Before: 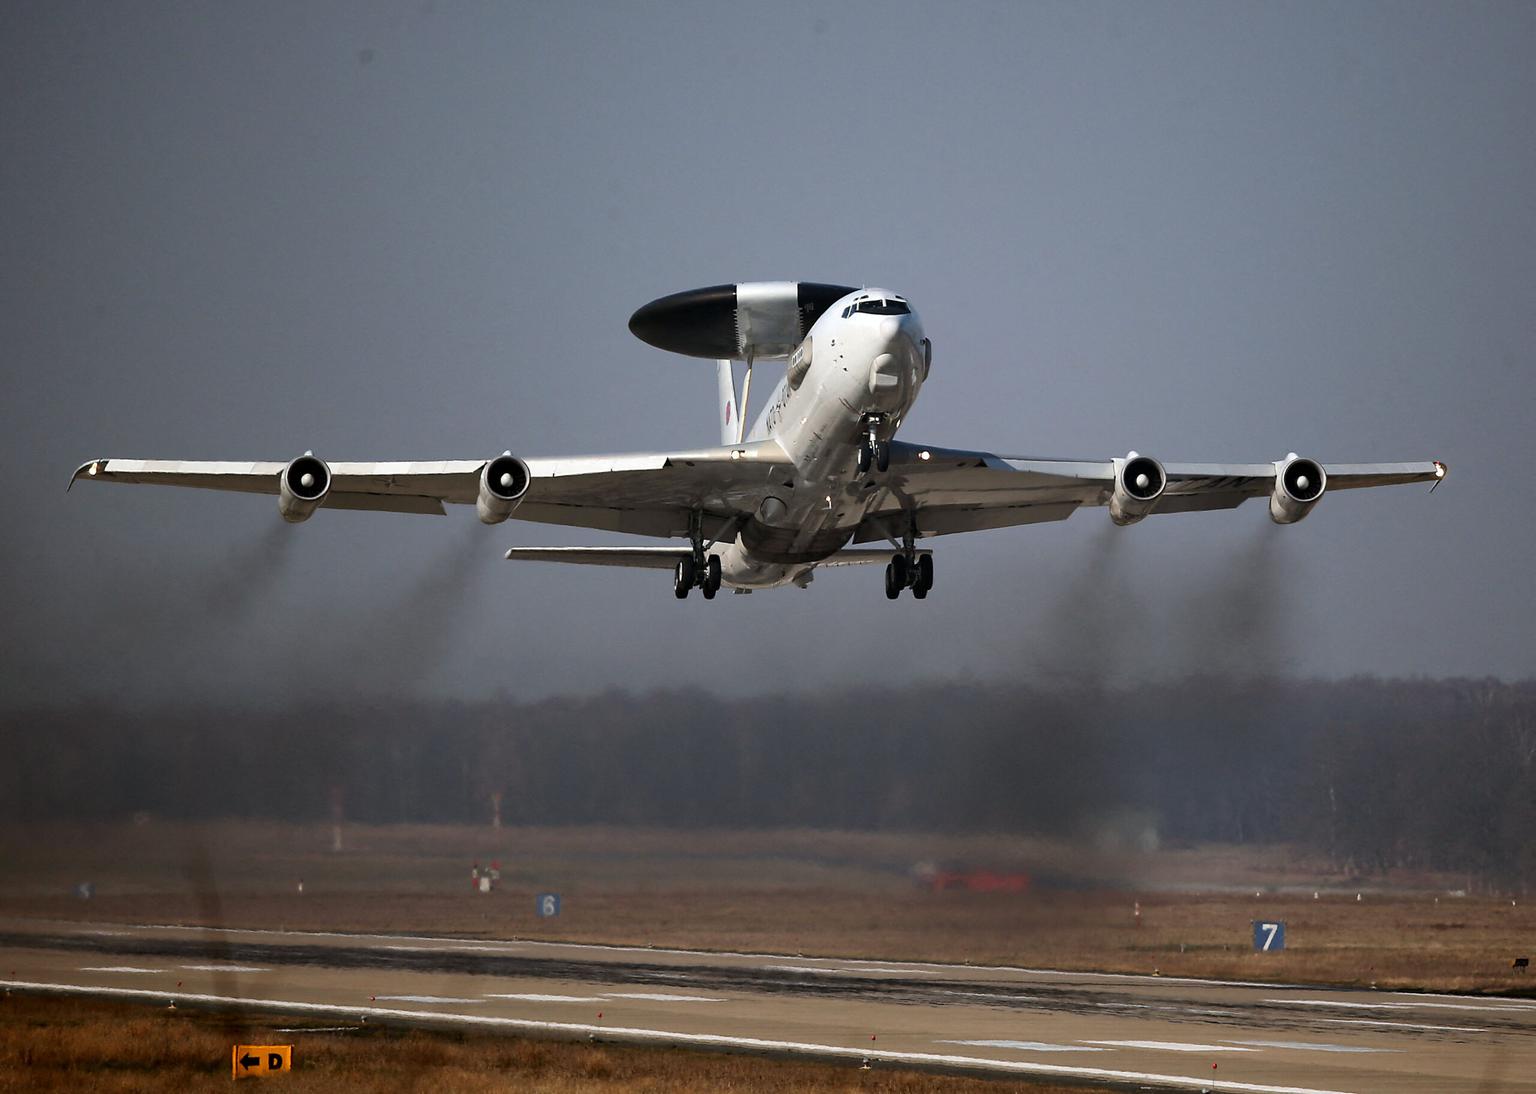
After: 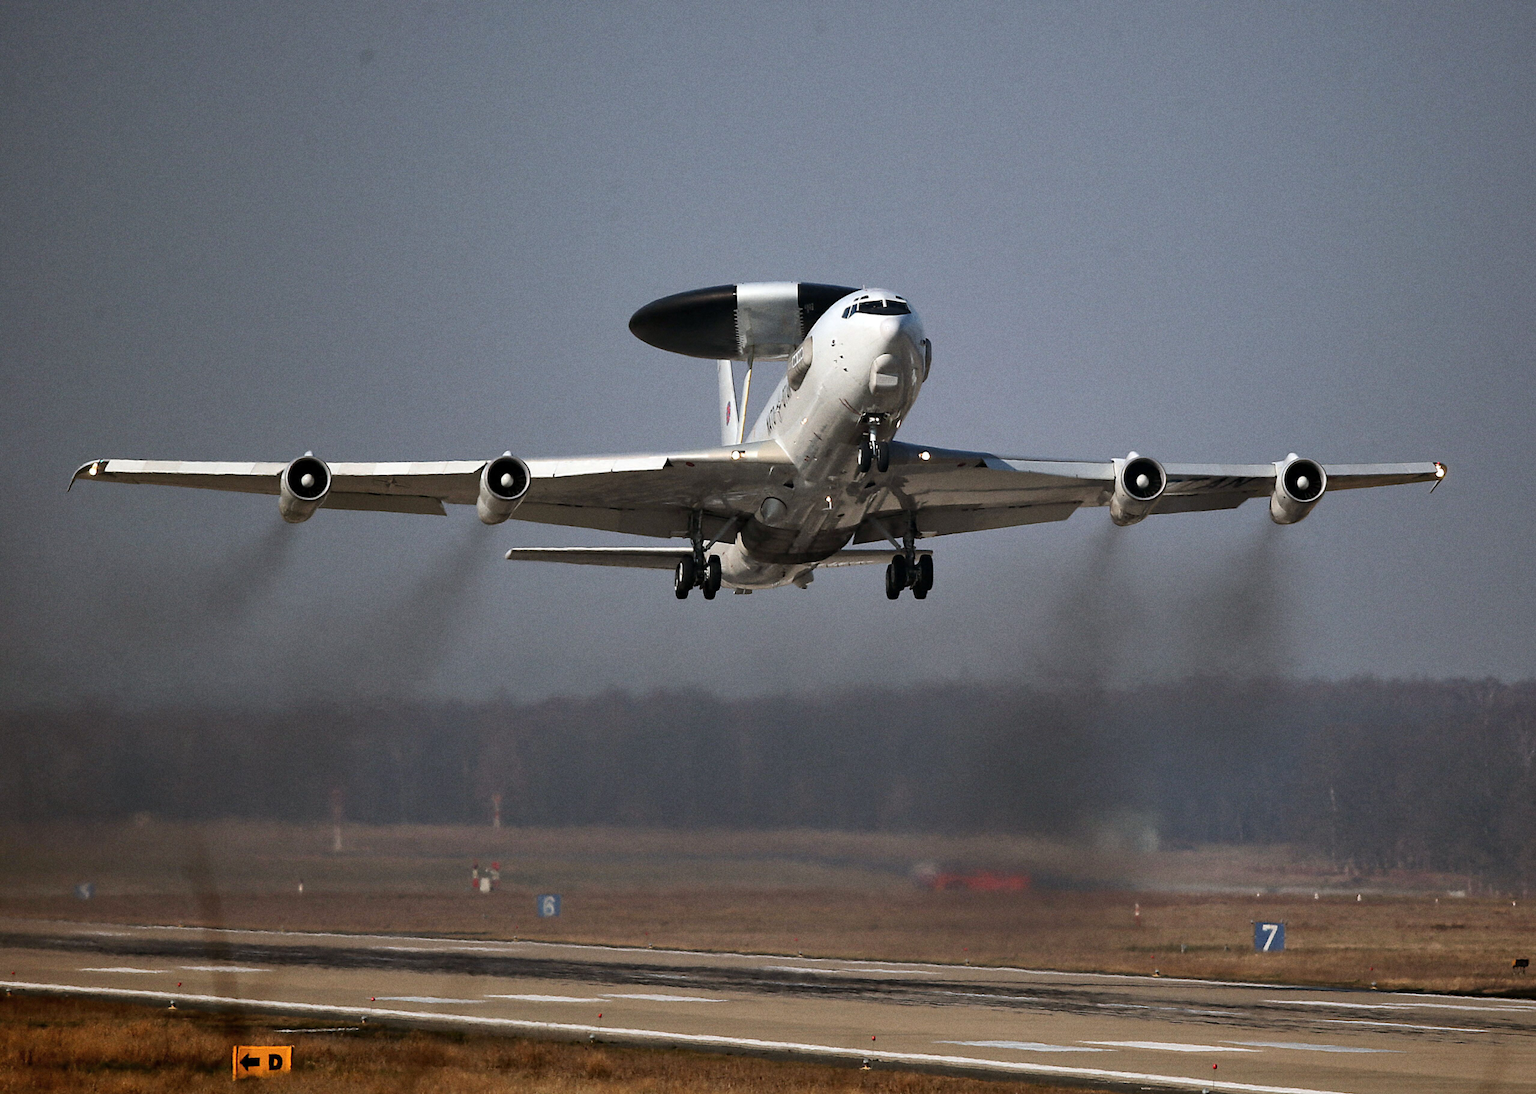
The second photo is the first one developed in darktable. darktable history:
shadows and highlights: radius 108.52, shadows 44.07, highlights -67.8, low approximation 0.01, soften with gaussian
grain: coarseness 7.08 ISO, strength 21.67%, mid-tones bias 59.58%
